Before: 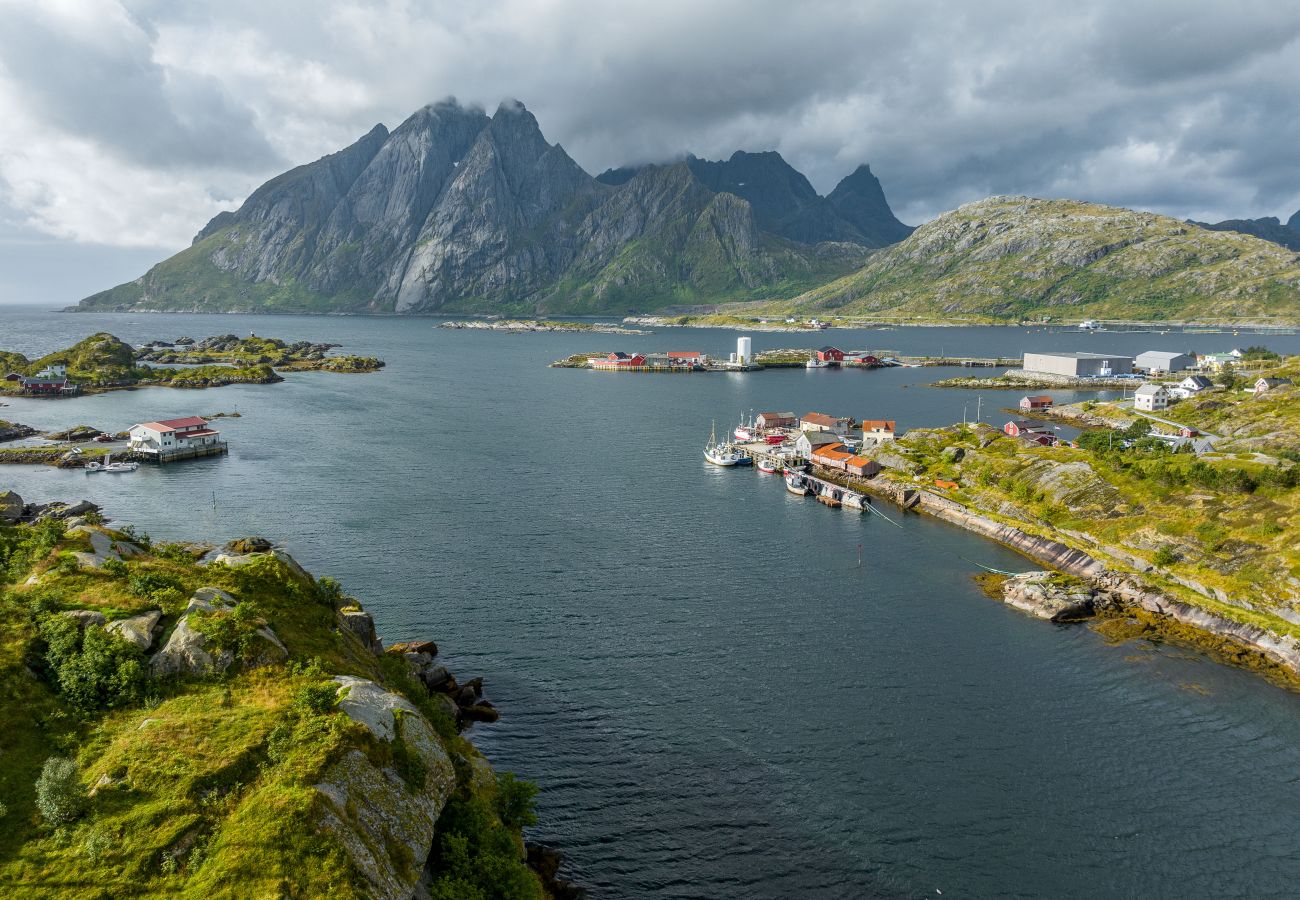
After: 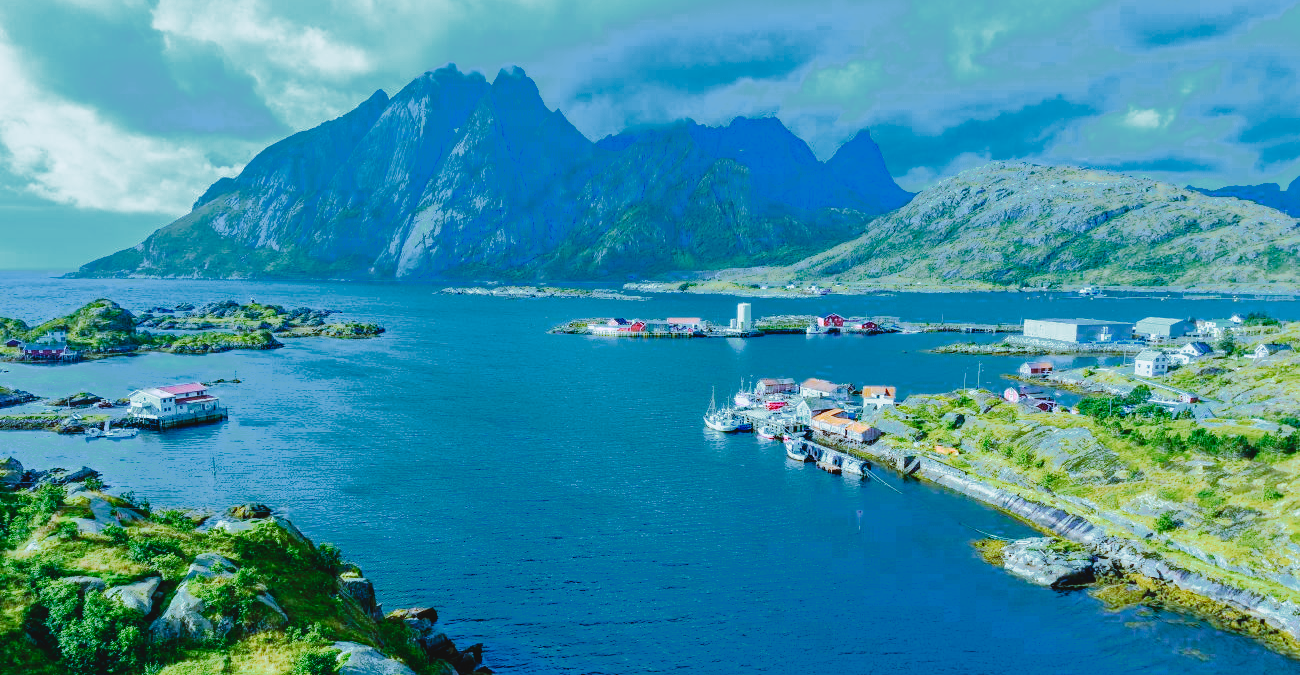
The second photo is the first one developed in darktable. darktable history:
tone curve: curves: ch0 [(0, 0) (0.003, 0.048) (0.011, 0.055) (0.025, 0.065) (0.044, 0.089) (0.069, 0.111) (0.1, 0.132) (0.136, 0.163) (0.177, 0.21) (0.224, 0.259) (0.277, 0.323) (0.335, 0.385) (0.399, 0.442) (0.468, 0.508) (0.543, 0.578) (0.623, 0.648) (0.709, 0.716) (0.801, 0.781) (0.898, 0.845) (1, 1)], preserve colors none
crop: top 3.857%, bottom 21.132%
color calibration: illuminant custom, x 0.432, y 0.395, temperature 3098 K
base curve: curves: ch0 [(0, 0) (0.007, 0.004) (0.027, 0.03) (0.046, 0.07) (0.207, 0.54) (0.442, 0.872) (0.673, 0.972) (1, 1)], preserve colors none
haze removal: compatibility mode true, adaptive false
color zones: curves: ch0 [(0.25, 0.5) (0.636, 0.25) (0.75, 0.5)]
white balance: red 0.967, blue 1.049
